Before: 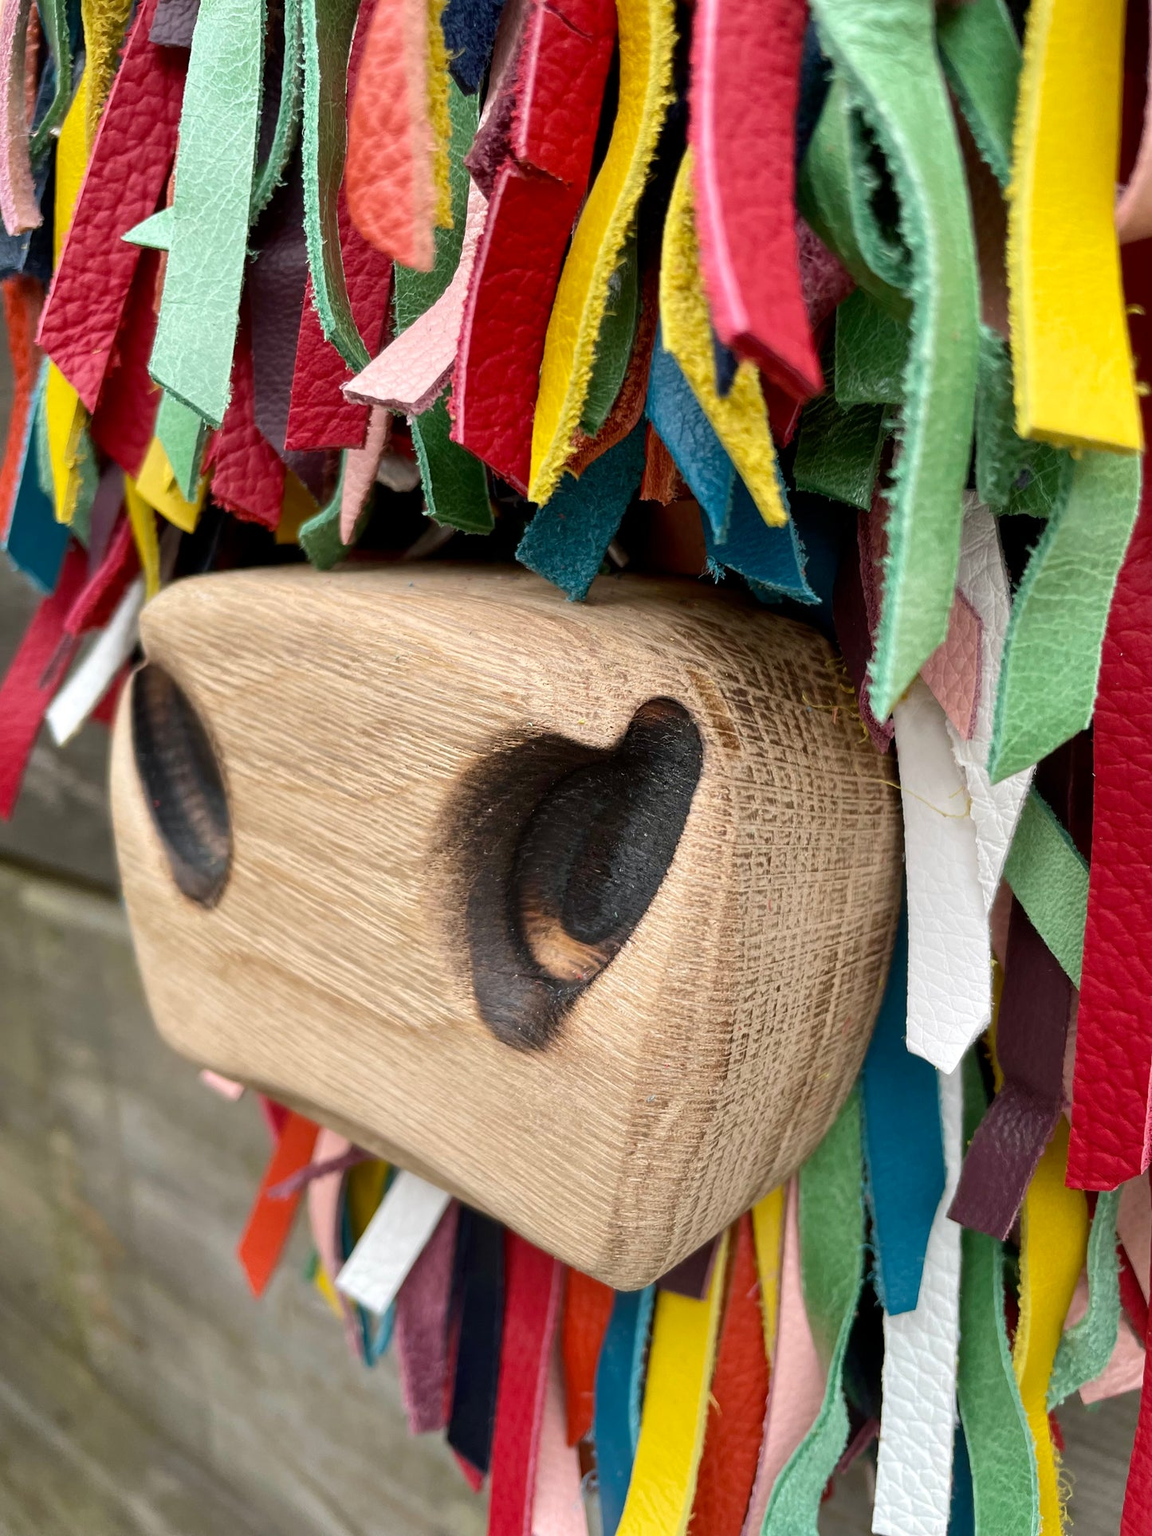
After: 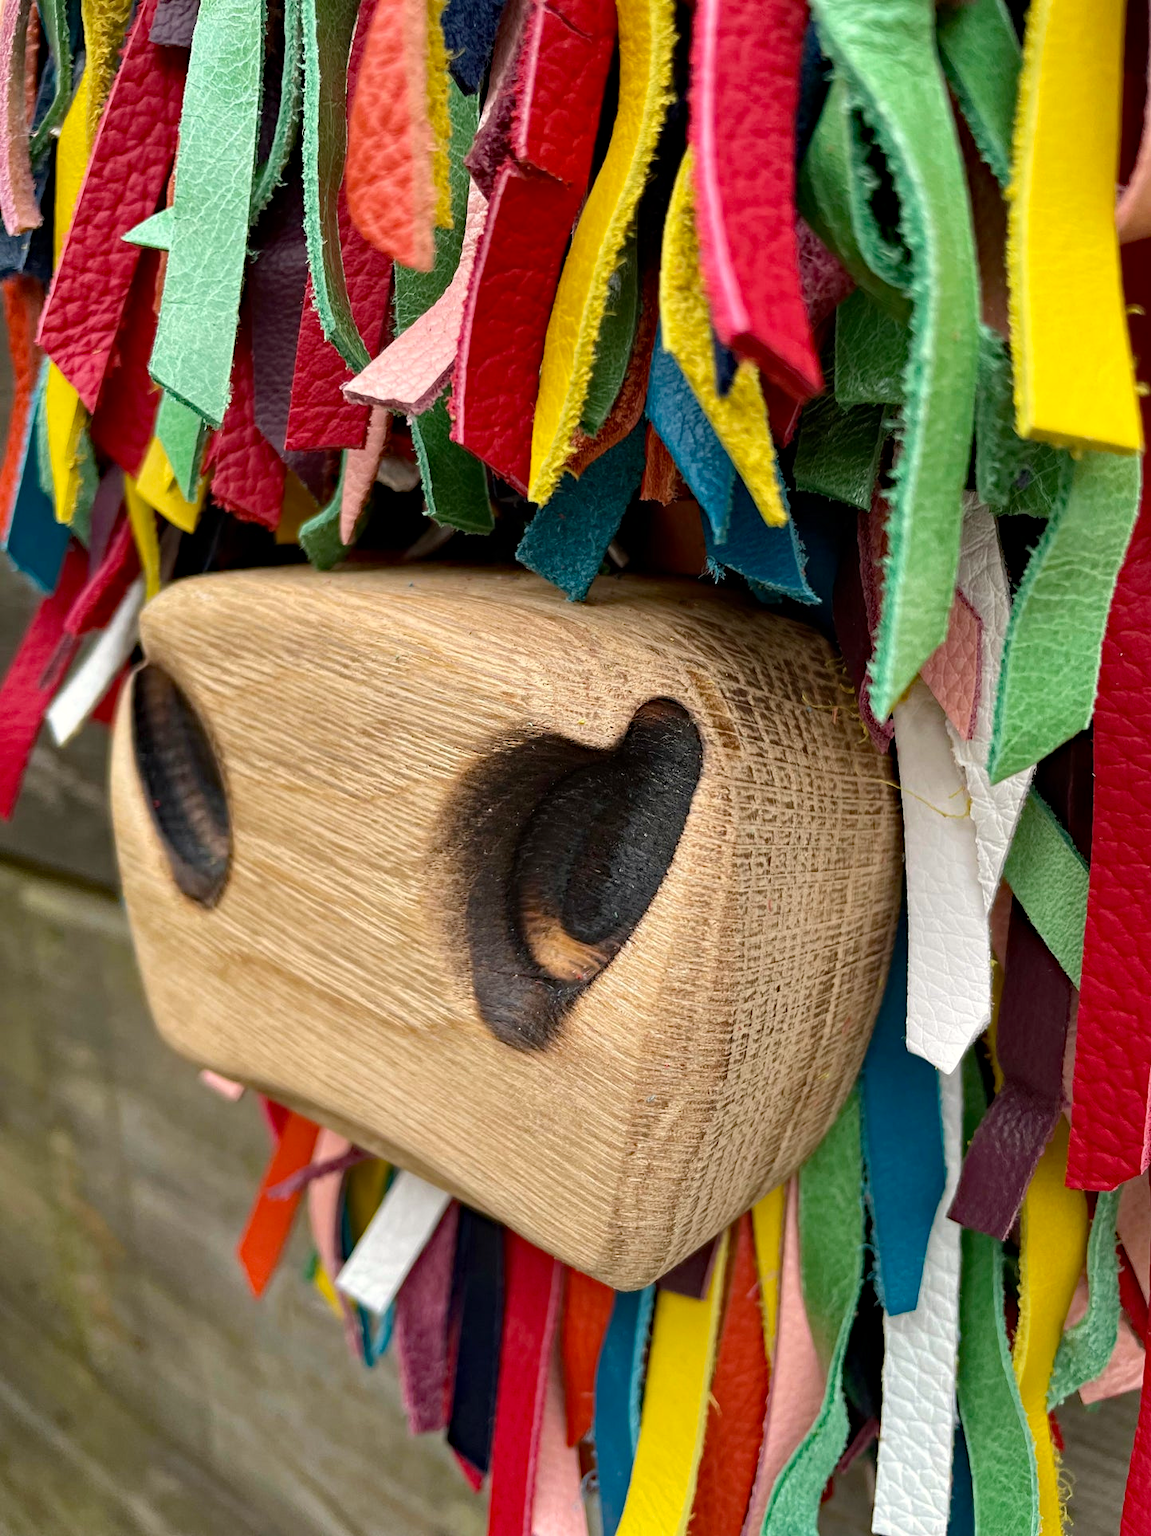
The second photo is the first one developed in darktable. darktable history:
color correction: highlights b* 3
haze removal: strength 0.42, compatibility mode true, adaptive false
